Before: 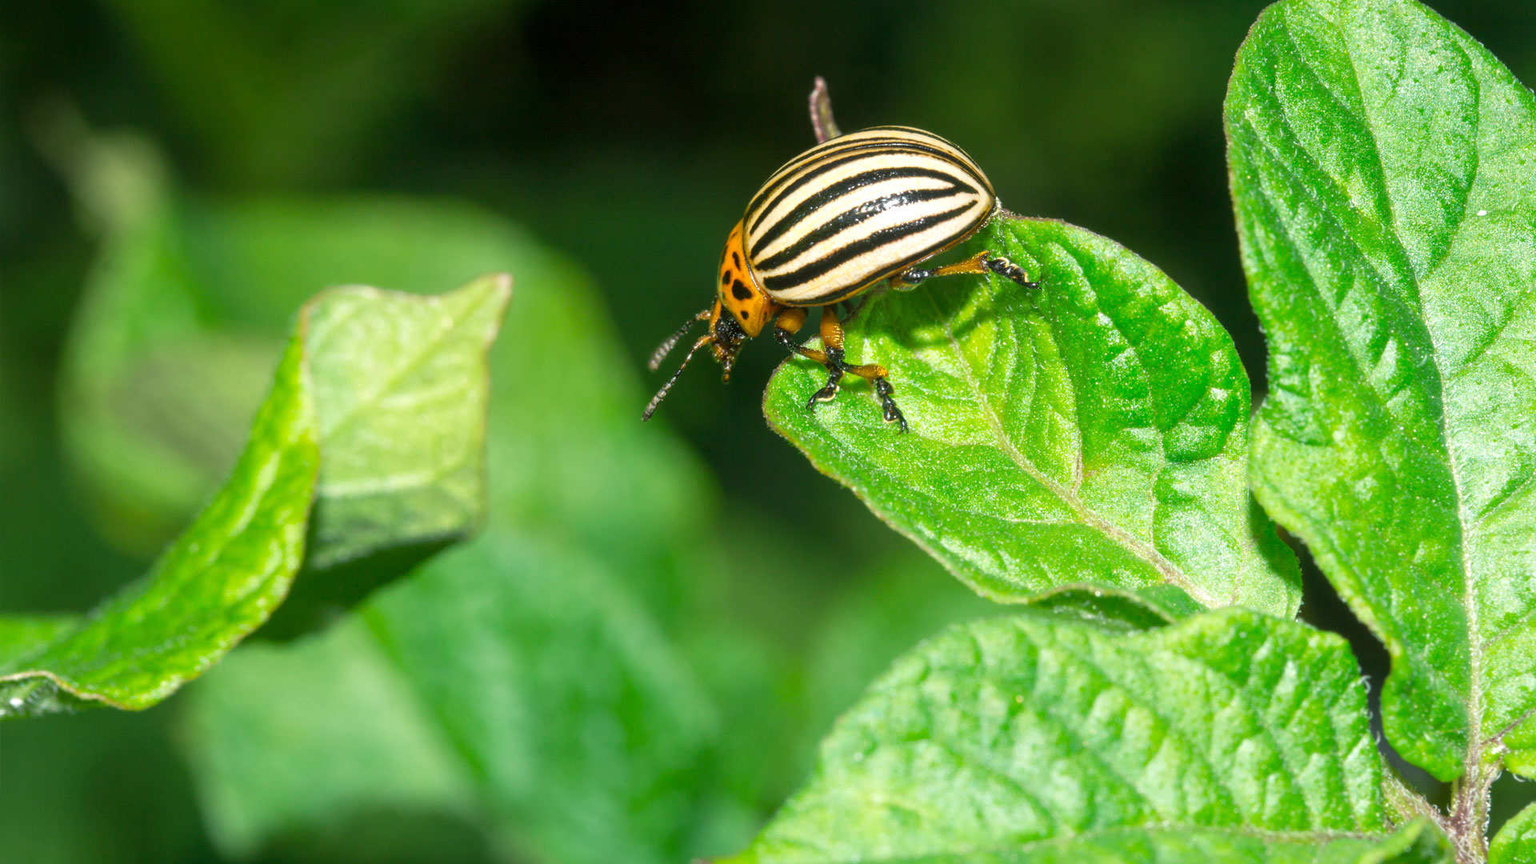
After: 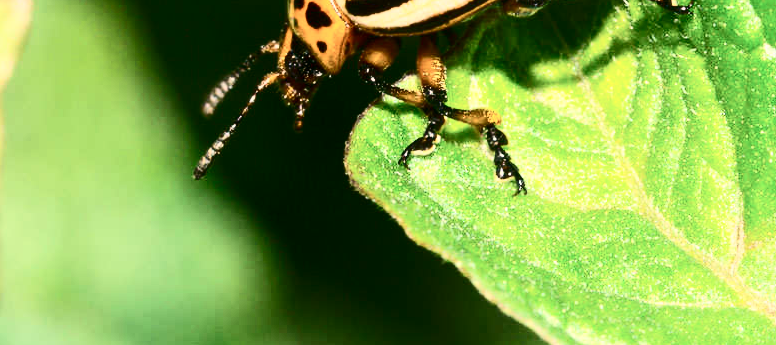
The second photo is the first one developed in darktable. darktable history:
contrast brightness saturation: contrast 0.5, saturation -0.1
white balance: red 1.127, blue 0.943
crop: left 31.751%, top 32.172%, right 27.8%, bottom 35.83%
